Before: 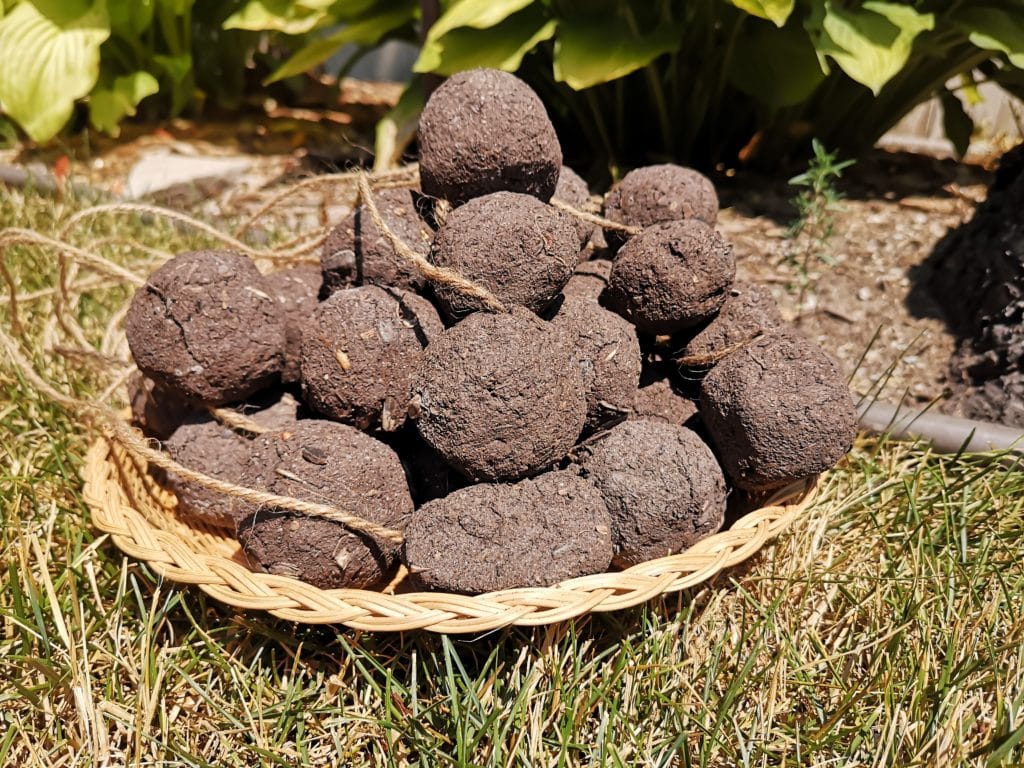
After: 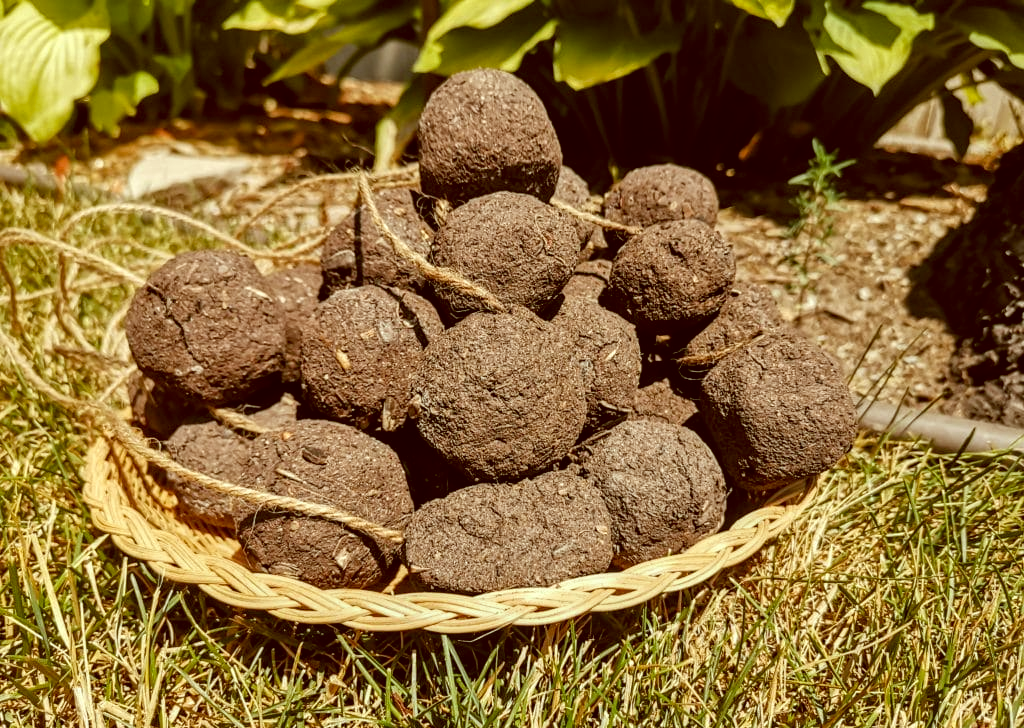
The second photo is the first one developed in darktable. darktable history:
crop and rotate: top 0%, bottom 5.097%
color correction: highlights a* -5.94, highlights b* 9.48, shadows a* 10.12, shadows b* 23.94
local contrast: detail 130%
